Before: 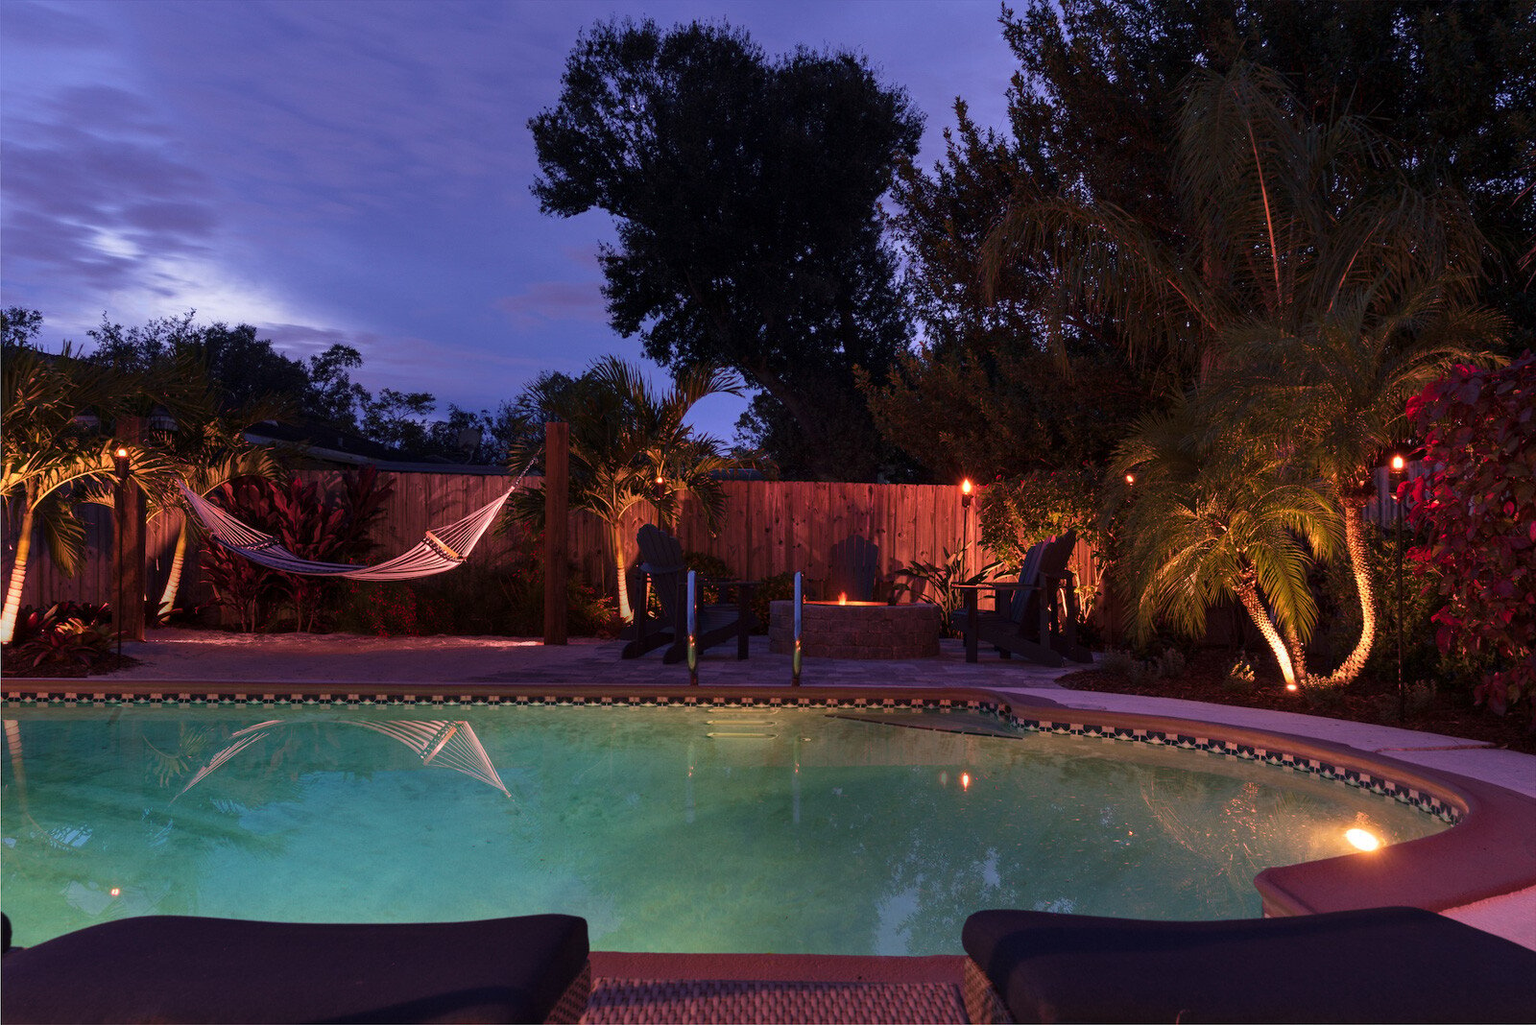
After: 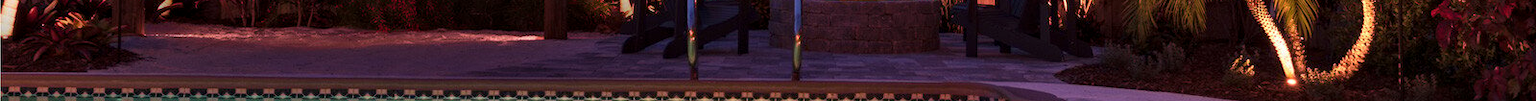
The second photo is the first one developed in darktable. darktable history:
local contrast: highlights 100%, shadows 100%, detail 120%, midtone range 0.2
crop and rotate: top 59.084%, bottom 30.916%
